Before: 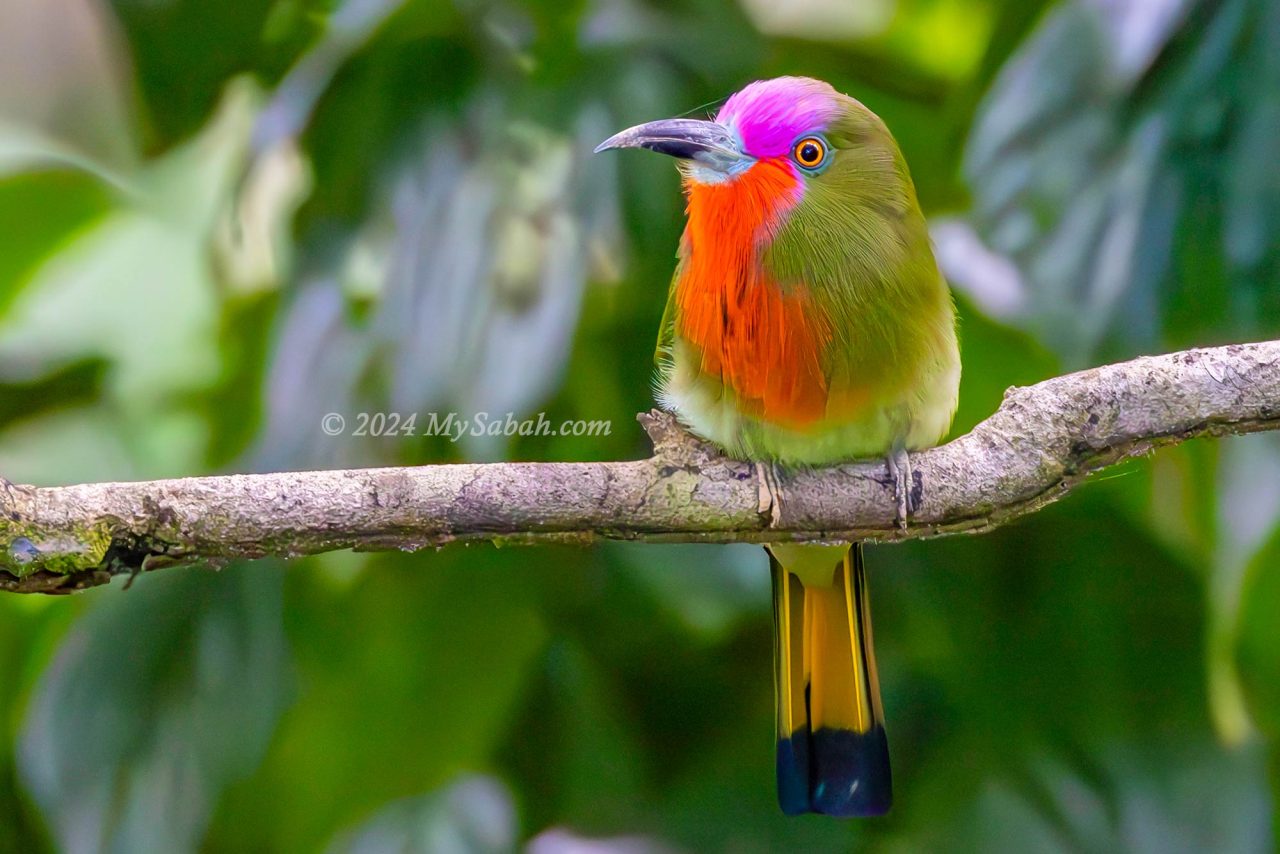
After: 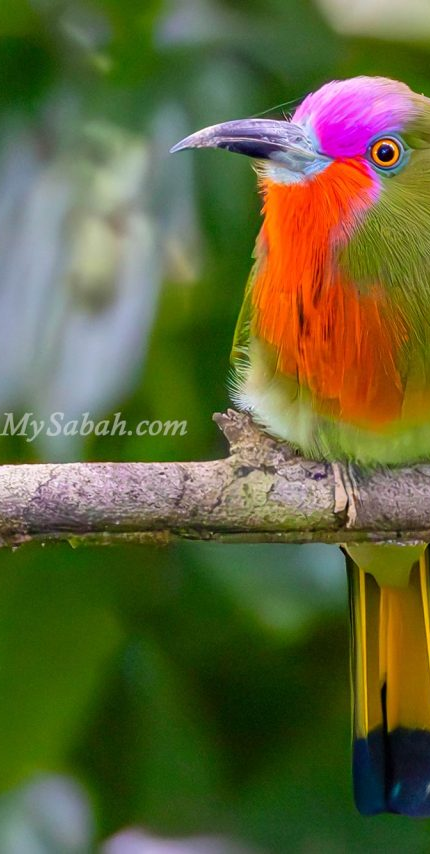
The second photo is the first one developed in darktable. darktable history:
crop: left 33.168%, right 33.174%
